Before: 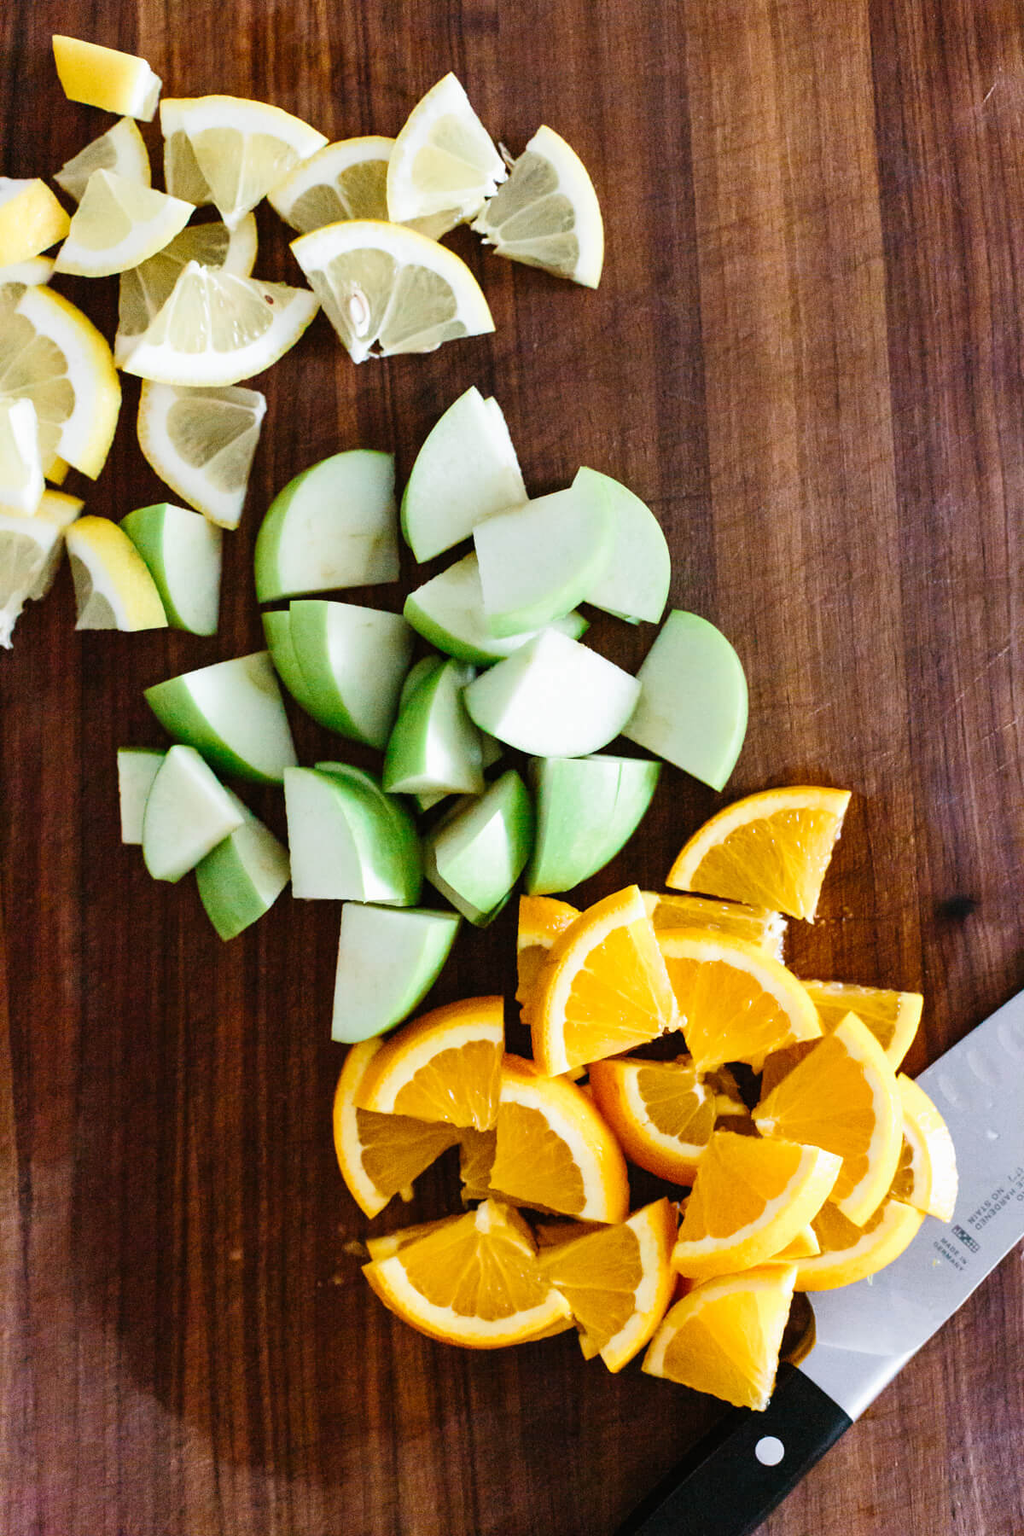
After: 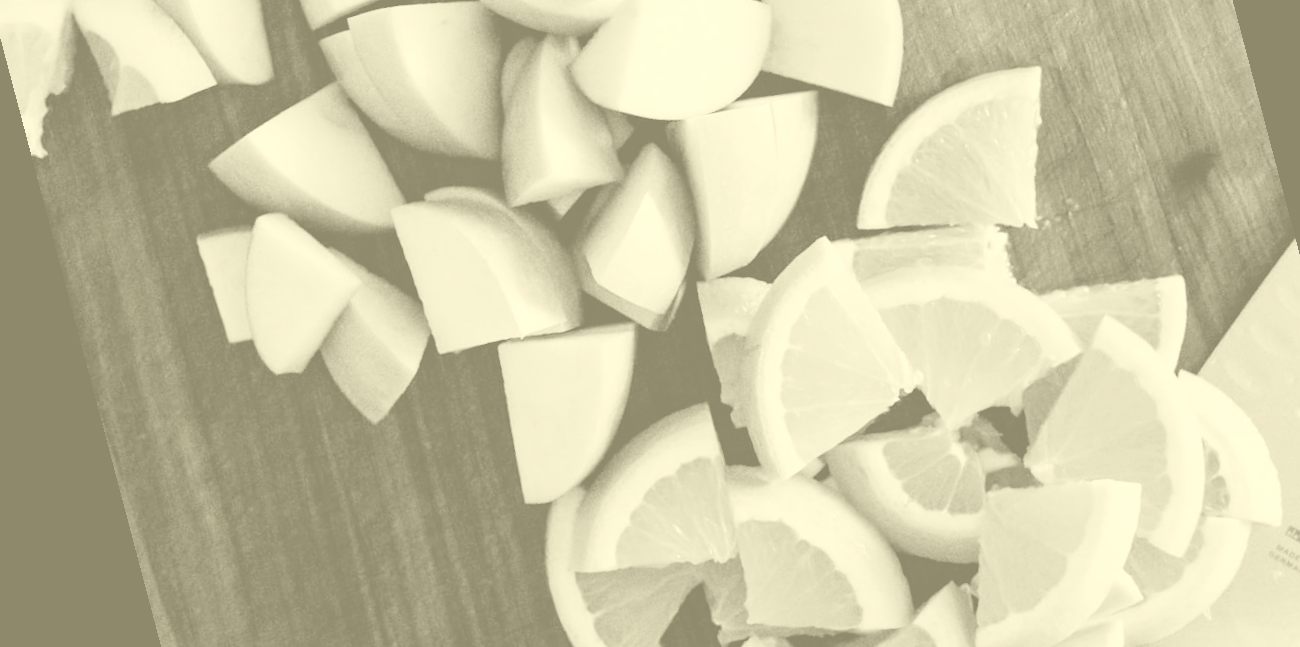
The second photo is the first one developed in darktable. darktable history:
filmic rgb: hardness 4.17, contrast 0.921
crop and rotate: top 36.435%
color correction: highlights a* 0.162, highlights b* 29.53, shadows a* -0.162, shadows b* 21.09
rotate and perspective: rotation -14.8°, crop left 0.1, crop right 0.903, crop top 0.25, crop bottom 0.748
colorize: hue 43.2°, saturation 40%, version 1
